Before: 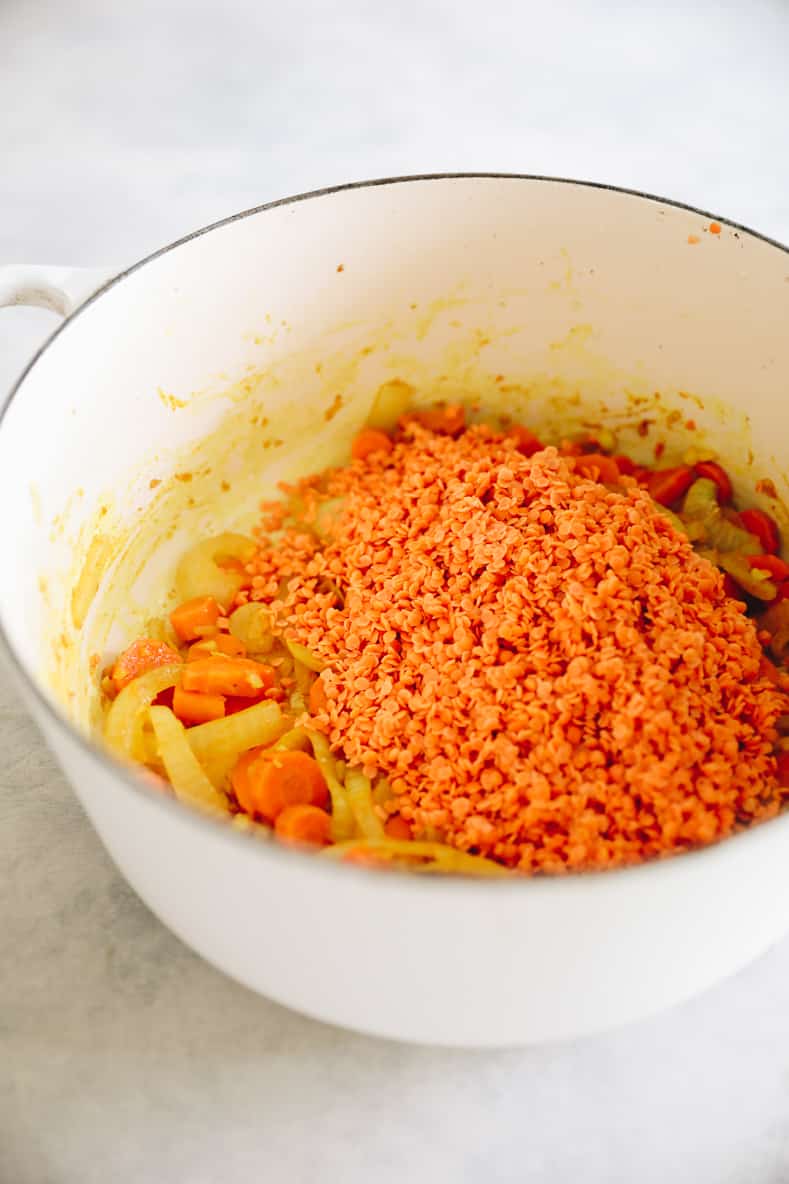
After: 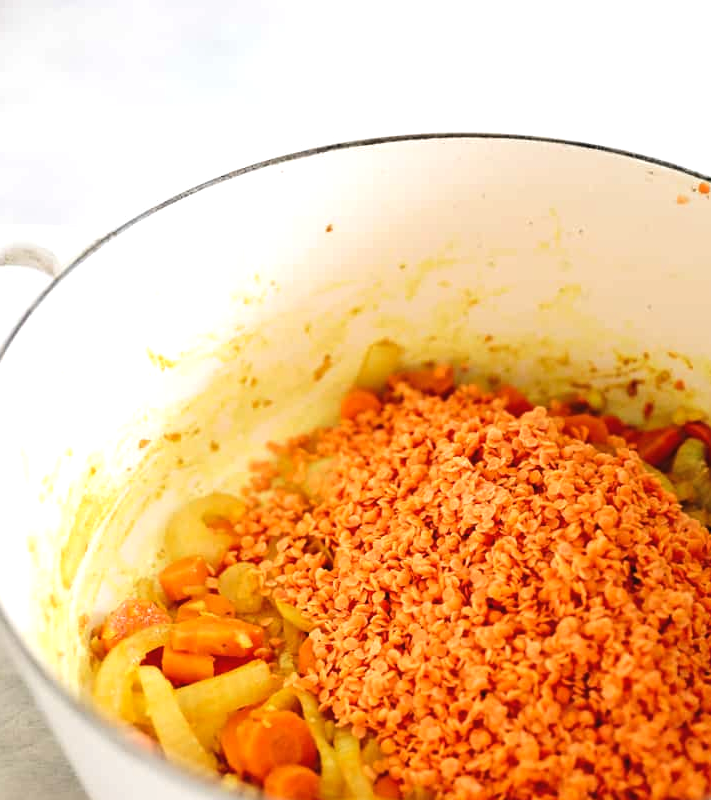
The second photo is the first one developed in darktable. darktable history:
crop: left 1.509%, top 3.452%, right 7.696%, bottom 28.452%
levels: levels [0.052, 0.496, 0.908]
